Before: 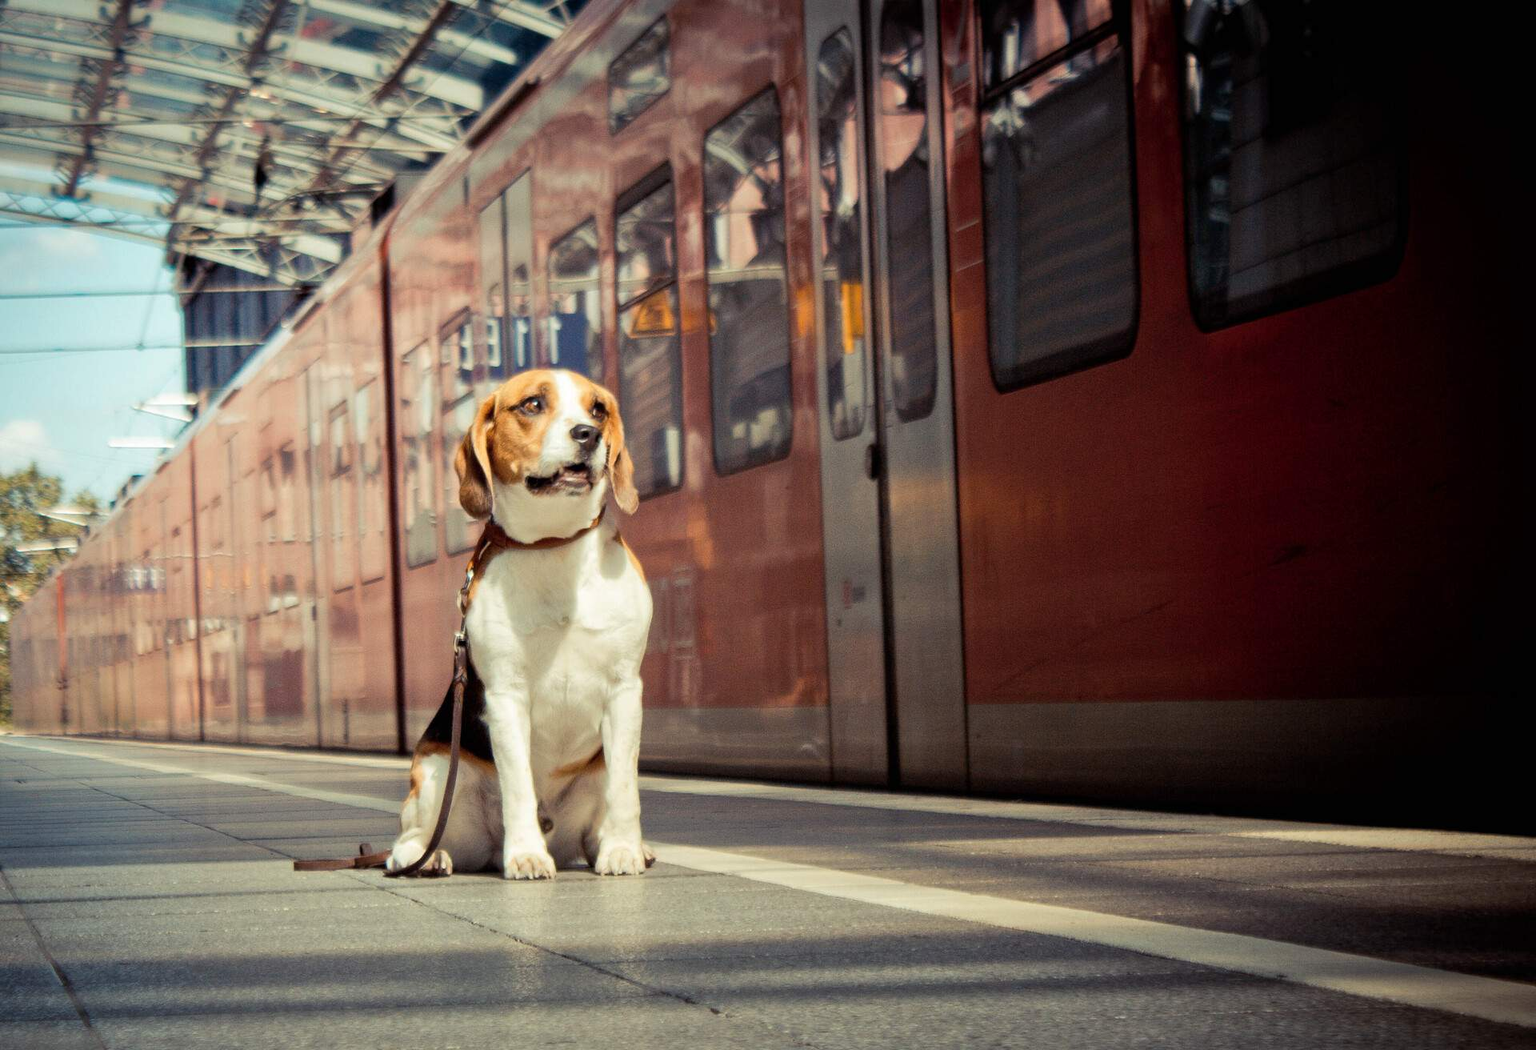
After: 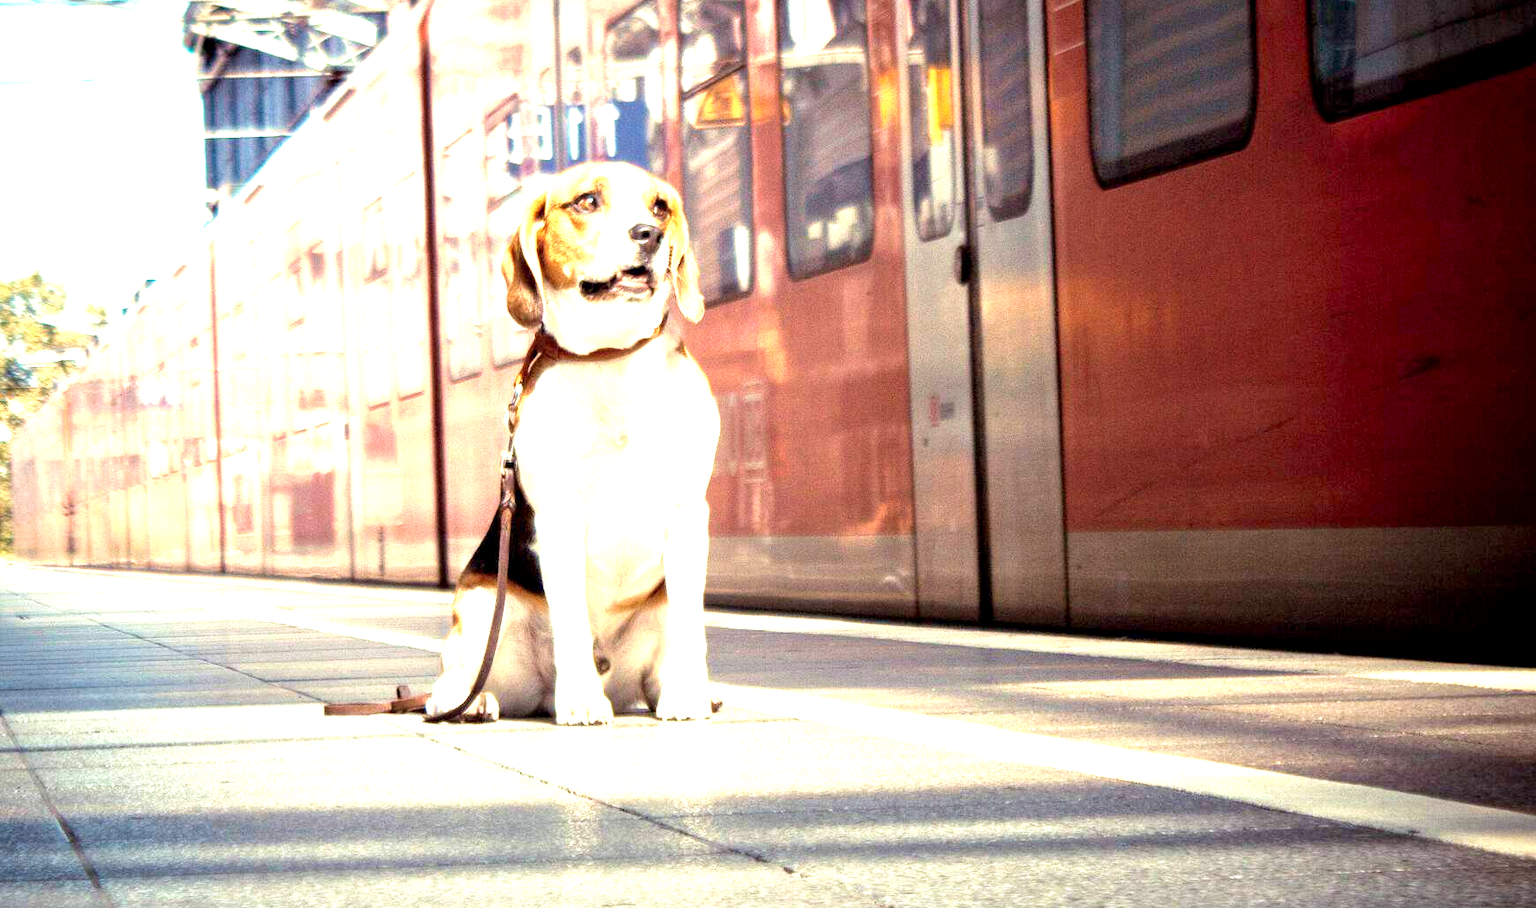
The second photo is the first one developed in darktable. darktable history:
exposure: black level correction 0.001, exposure 1.864 EV, compensate highlight preservation false
velvia: on, module defaults
tone equalizer: edges refinement/feathering 500, mask exposure compensation -1.57 EV, preserve details no
crop: top 21.164%, right 9.316%, bottom 0.3%
